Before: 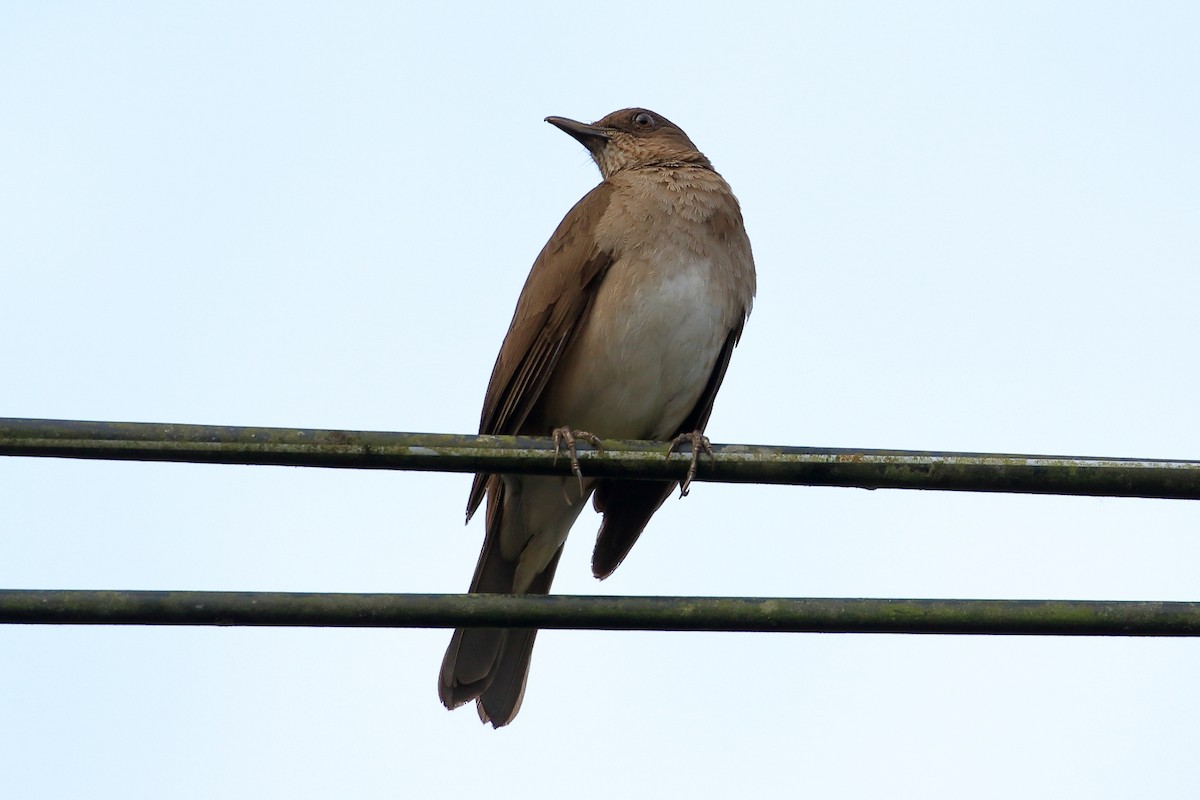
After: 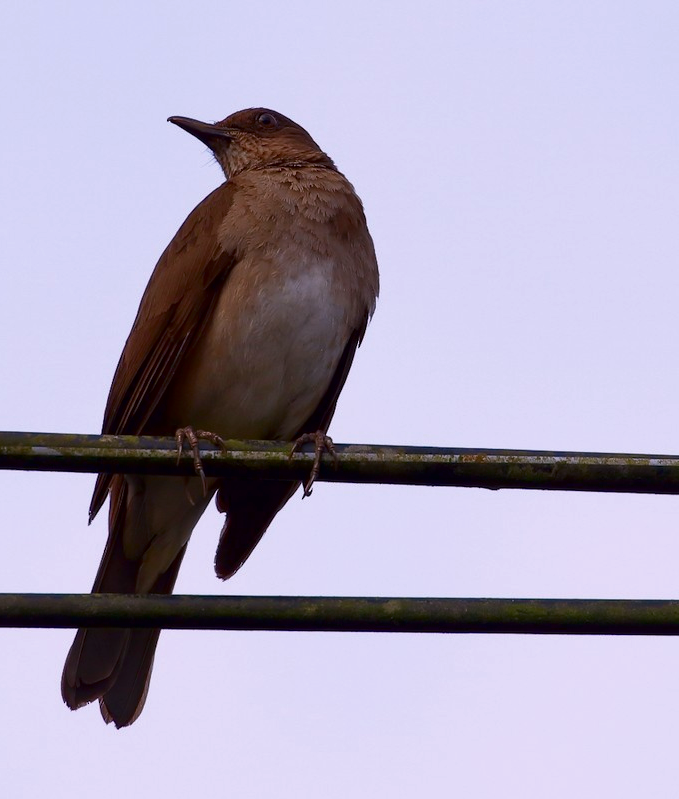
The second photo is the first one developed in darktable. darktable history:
tone equalizer: -8 EV 0.25 EV, -7 EV 0.417 EV, -6 EV 0.417 EV, -5 EV 0.25 EV, -3 EV -0.25 EV, -2 EV -0.417 EV, -1 EV -0.417 EV, +0 EV -0.25 EV, edges refinement/feathering 500, mask exposure compensation -1.57 EV, preserve details guided filter
crop: left 31.458%, top 0%, right 11.876%
color correction: highlights a* -0.95, highlights b* 4.5, shadows a* 3.55
contrast brightness saturation: contrast 0.13, brightness -0.24, saturation 0.14
white balance: red 1.066, blue 1.119
